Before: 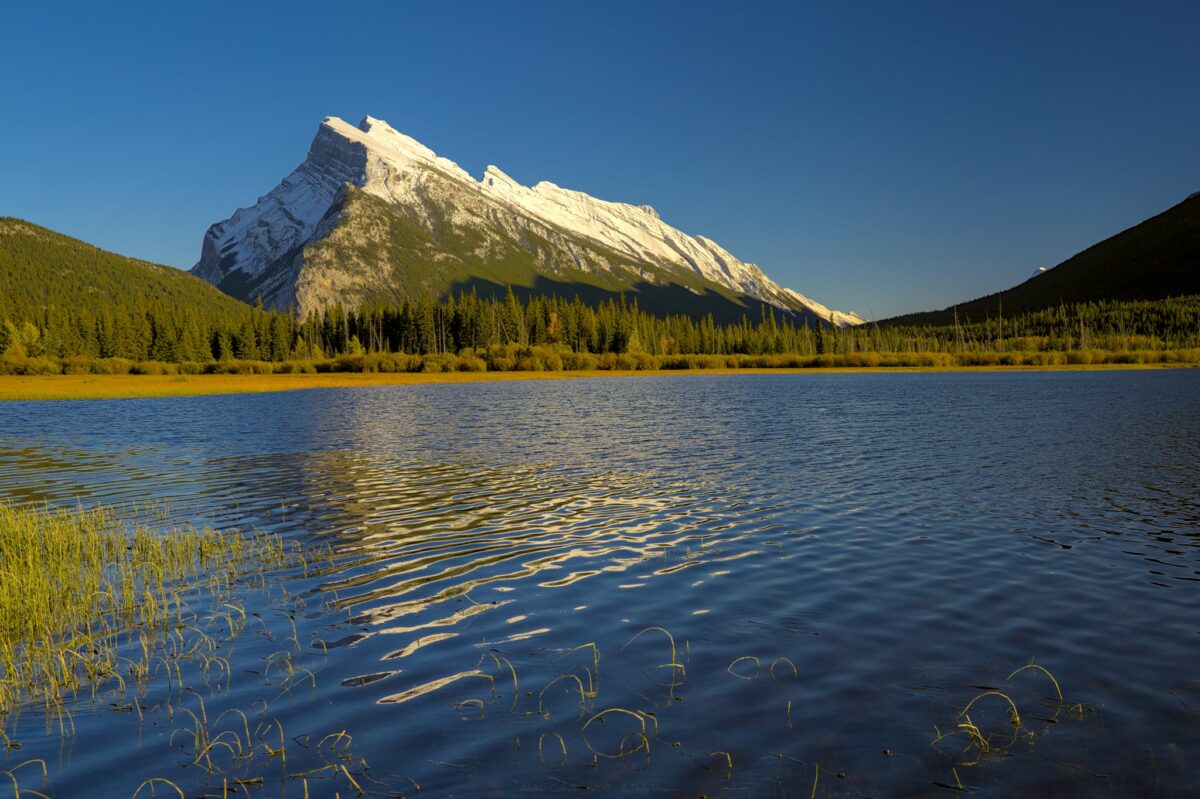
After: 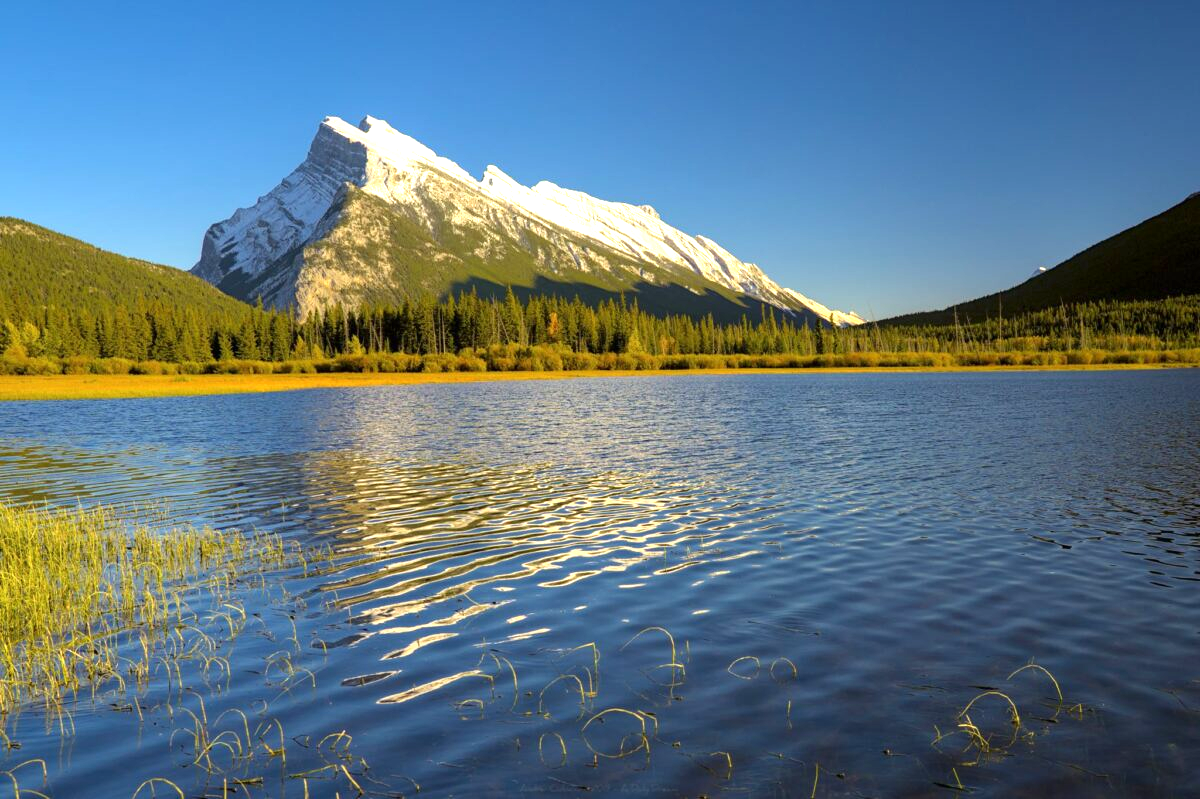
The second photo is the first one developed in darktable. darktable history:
shadows and highlights: shadows -29.73, highlights 30.14
exposure: black level correction 0, exposure 1.001 EV, compensate highlight preservation false
